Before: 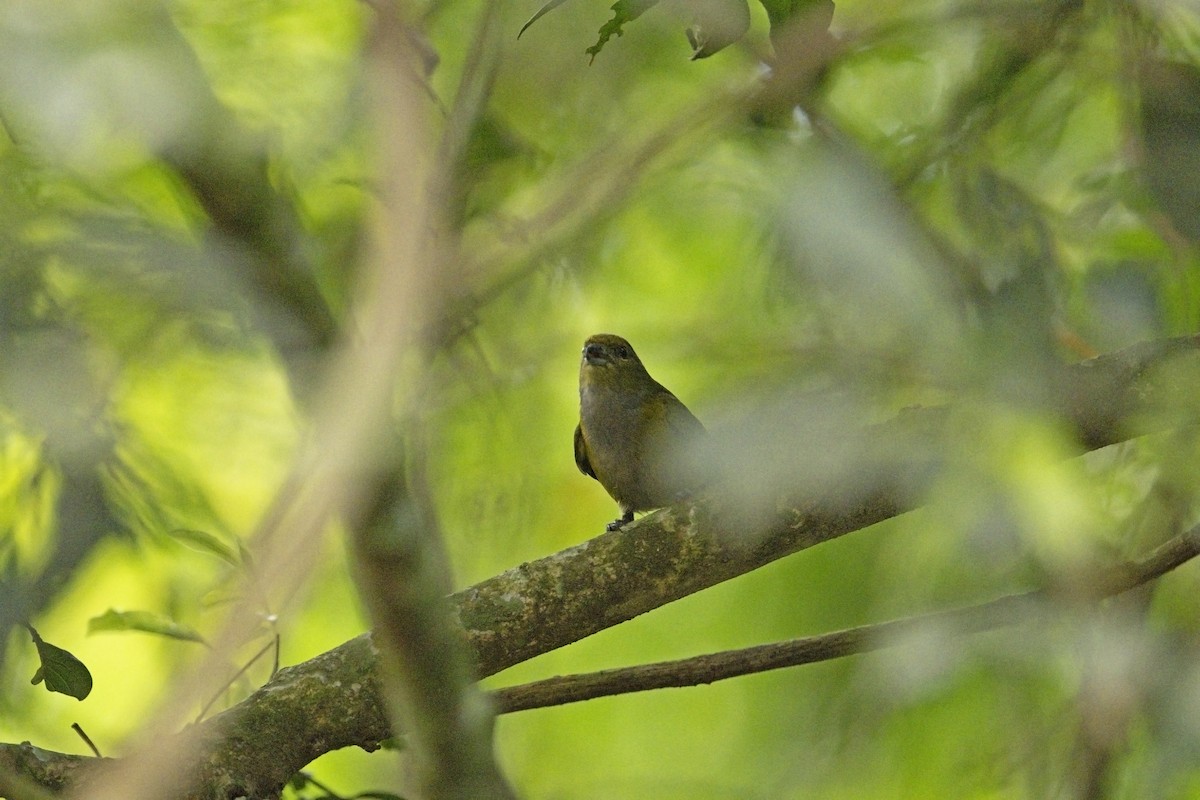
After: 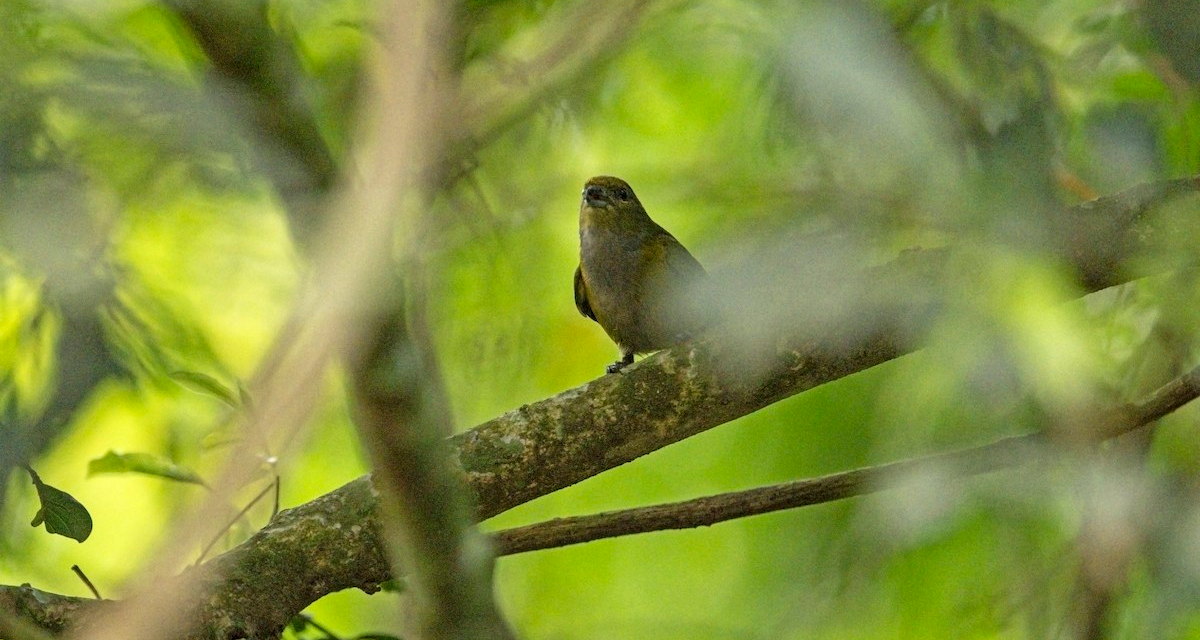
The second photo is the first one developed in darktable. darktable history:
local contrast: on, module defaults
crop and rotate: top 19.998%
